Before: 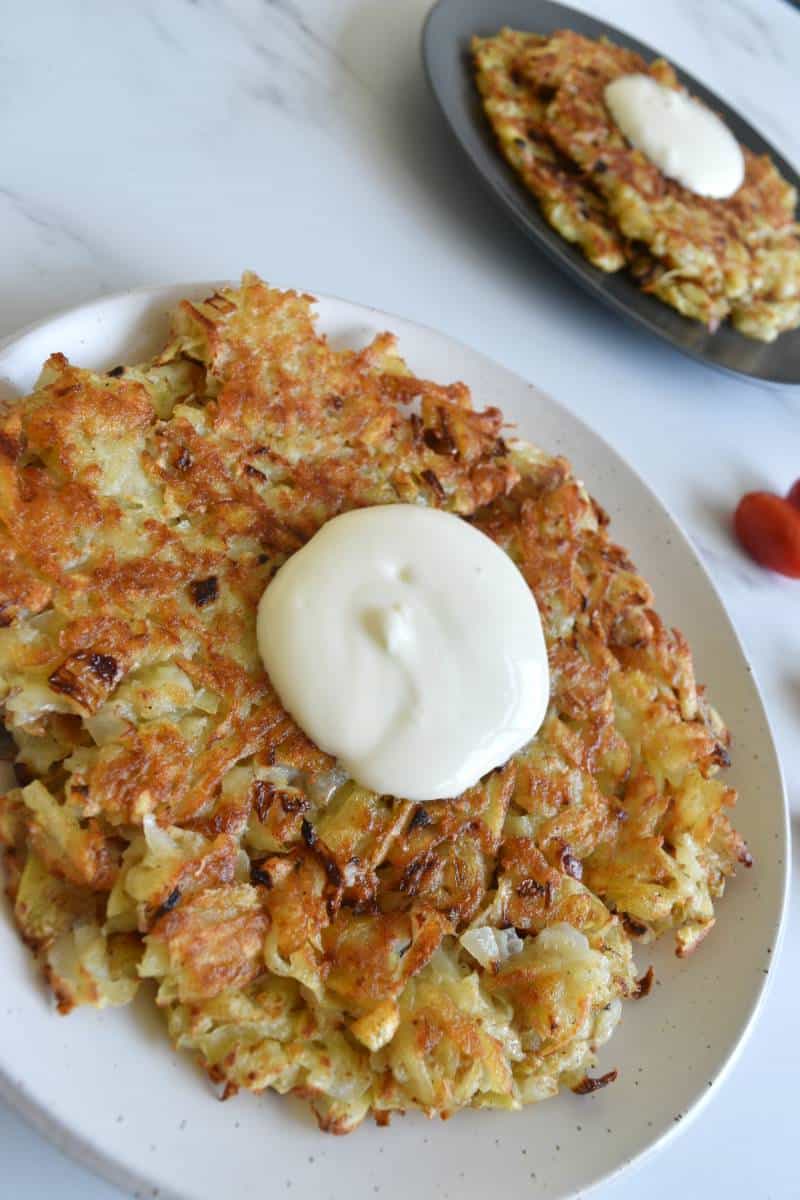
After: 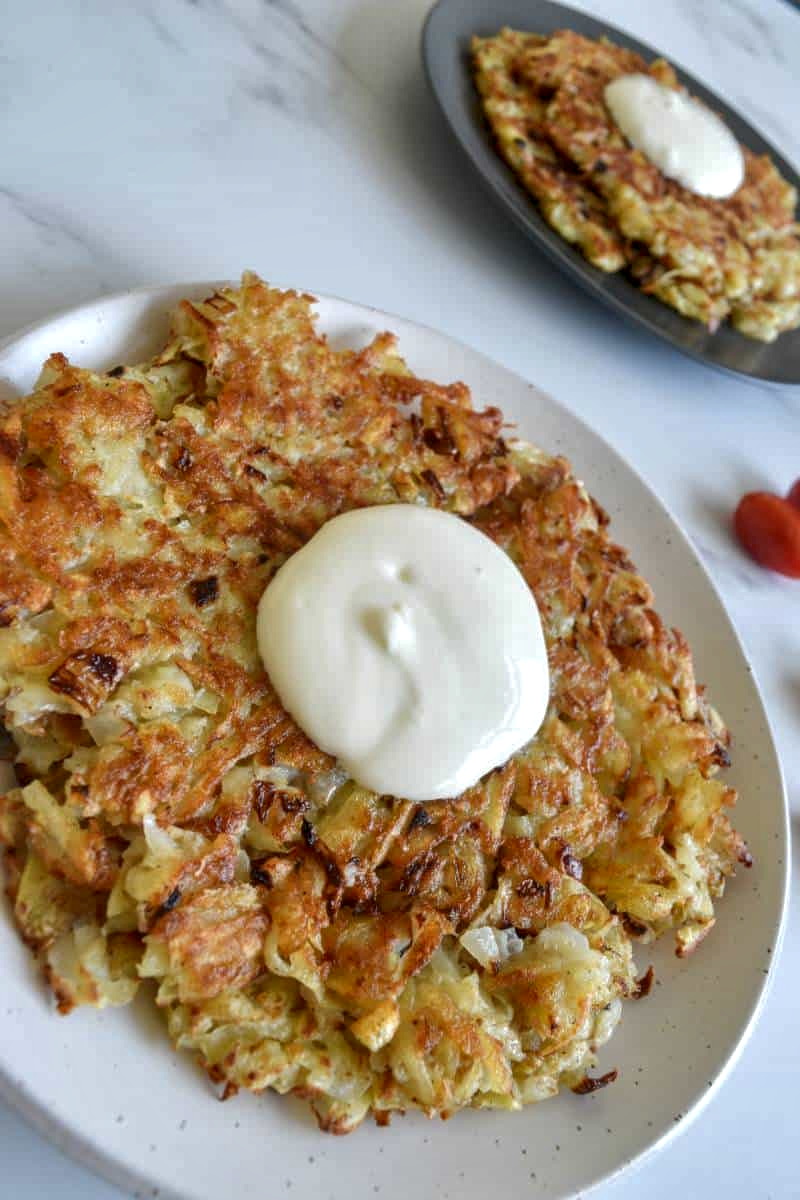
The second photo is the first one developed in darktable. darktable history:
shadows and highlights: highlights color adjustment 32.47%
local contrast: highlights 61%, detail 143%, midtone range 0.433
